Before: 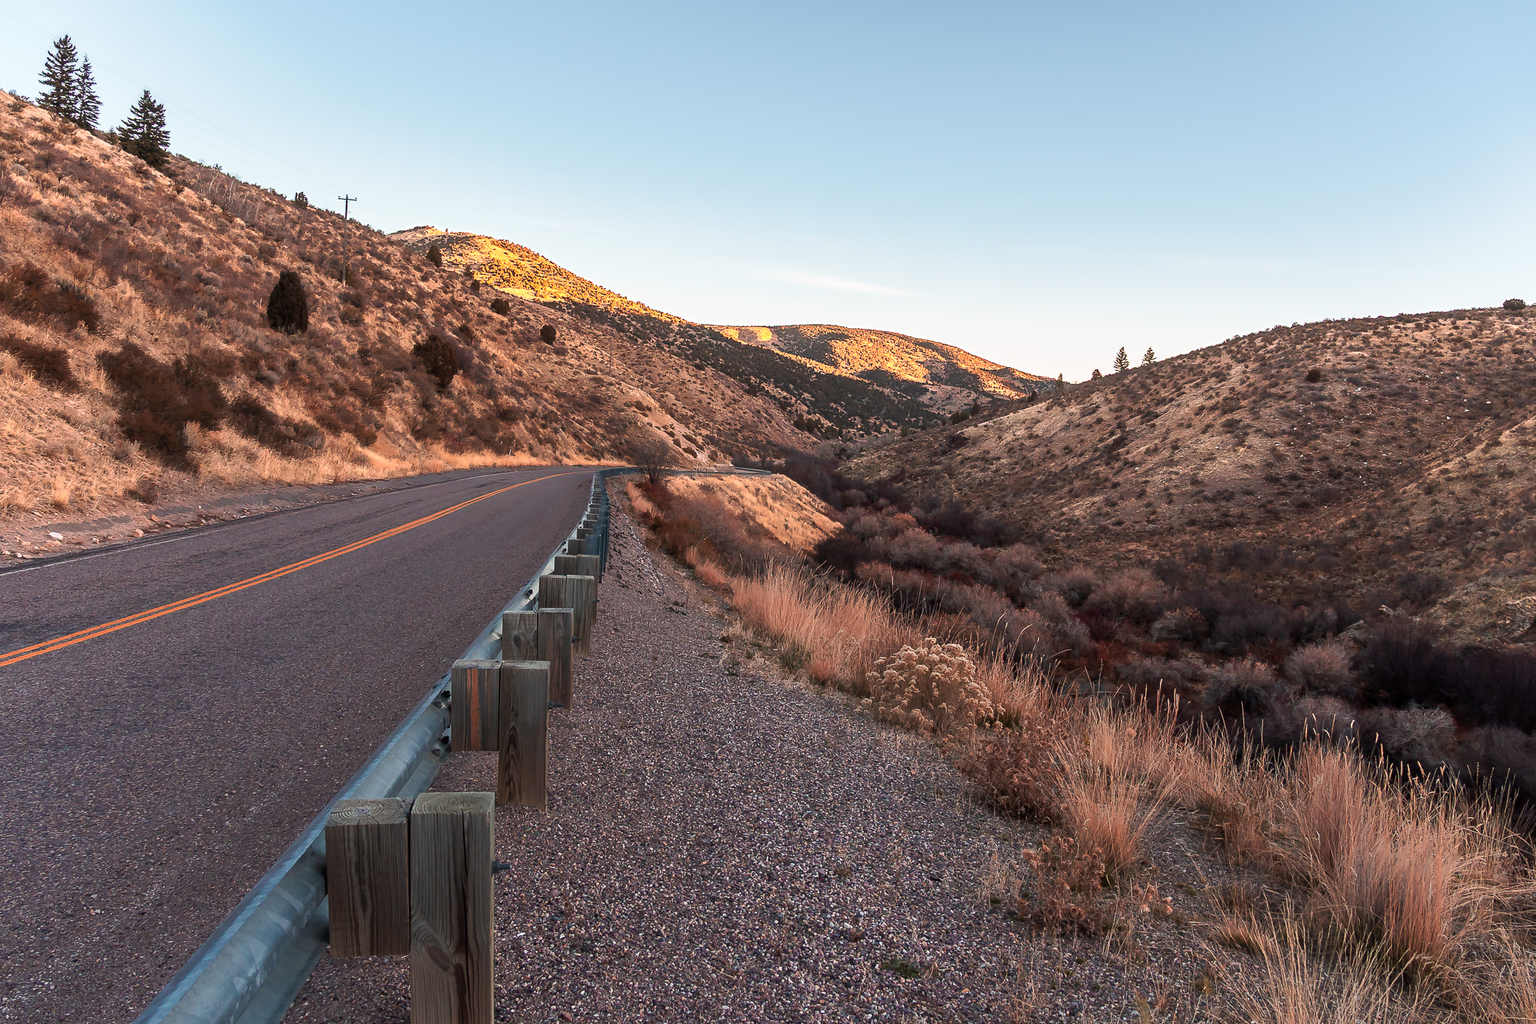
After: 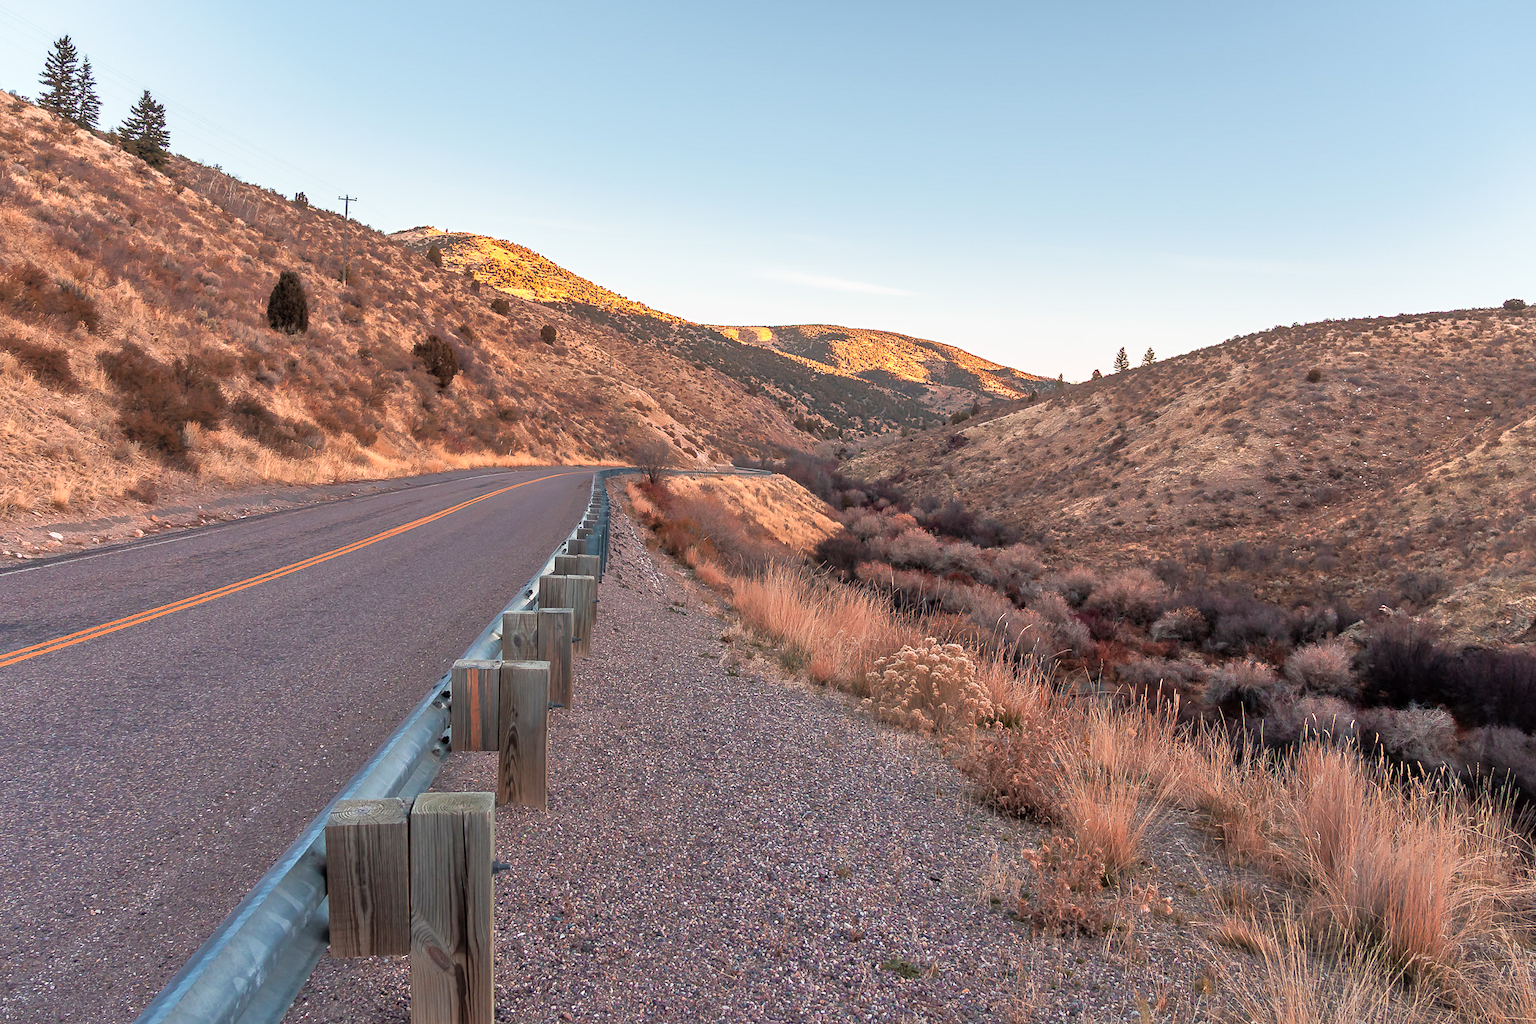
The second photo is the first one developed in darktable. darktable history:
tone equalizer: -7 EV 0.142 EV, -6 EV 0.616 EV, -5 EV 1.19 EV, -4 EV 1.31 EV, -3 EV 1.18 EV, -2 EV 0.6 EV, -1 EV 0.153 EV
